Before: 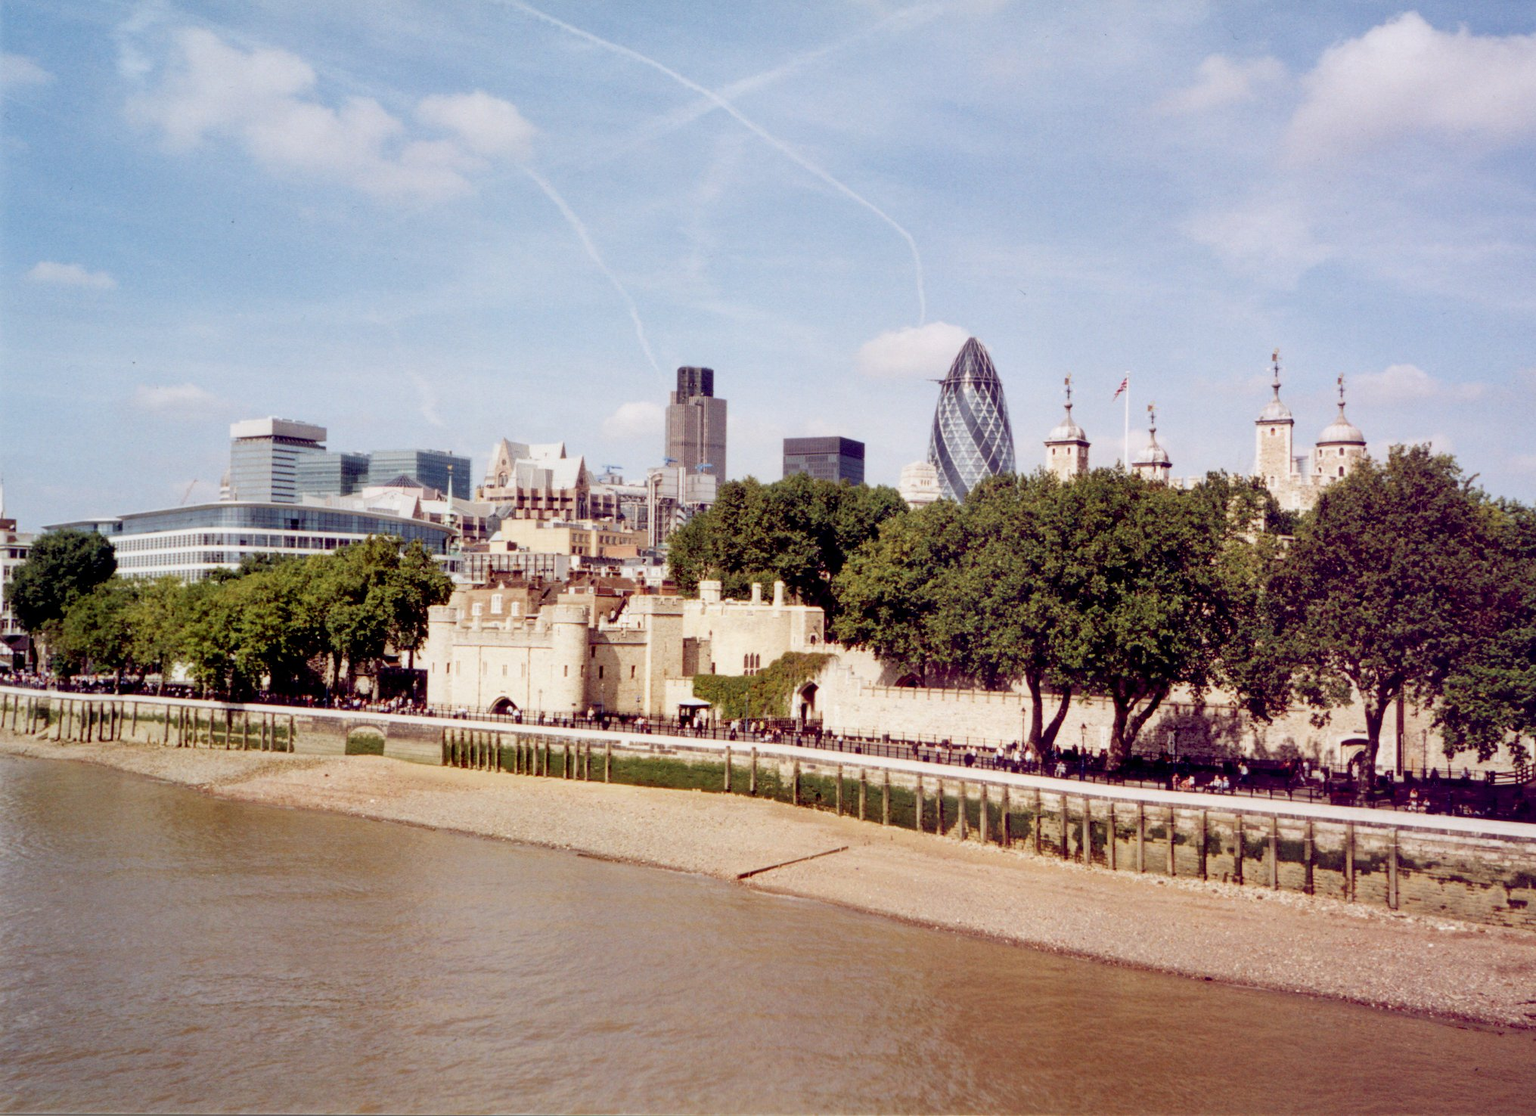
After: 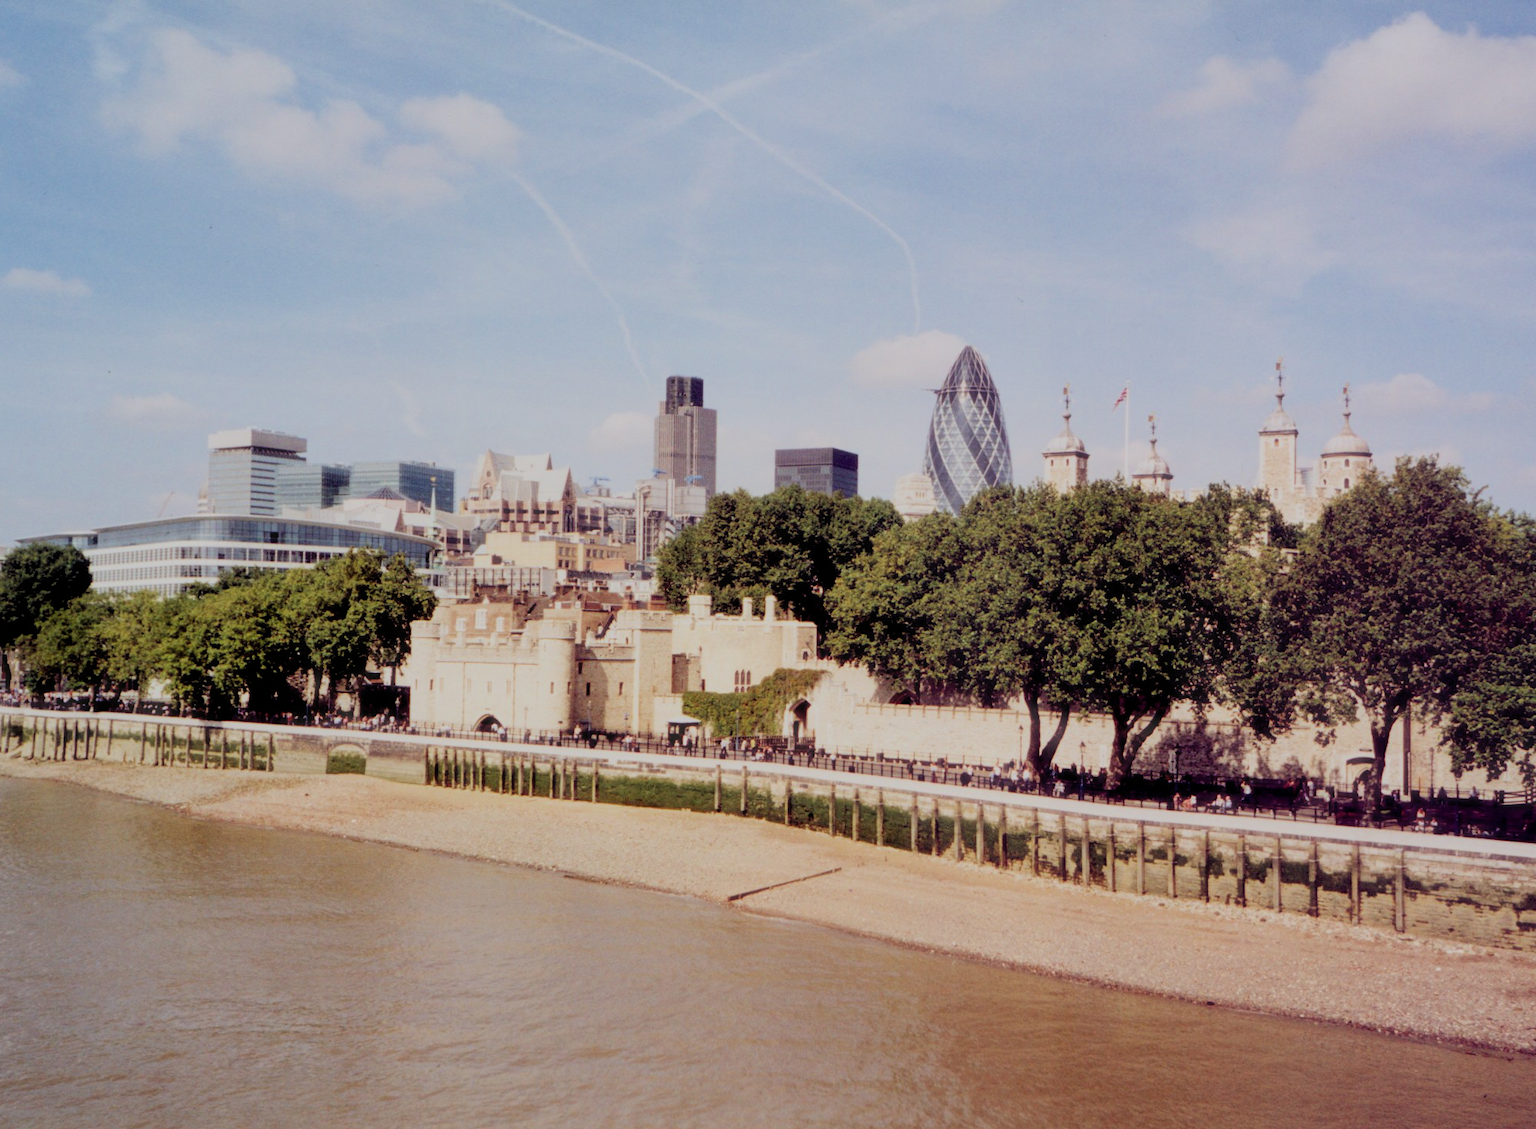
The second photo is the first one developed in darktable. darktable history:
filmic rgb: black relative exposure -7.15 EV, white relative exposure 5.36 EV, hardness 3.02, color science v6 (2022)
crop and rotate: left 1.774%, right 0.633%, bottom 1.28%
haze removal: strength -0.1, adaptive false
